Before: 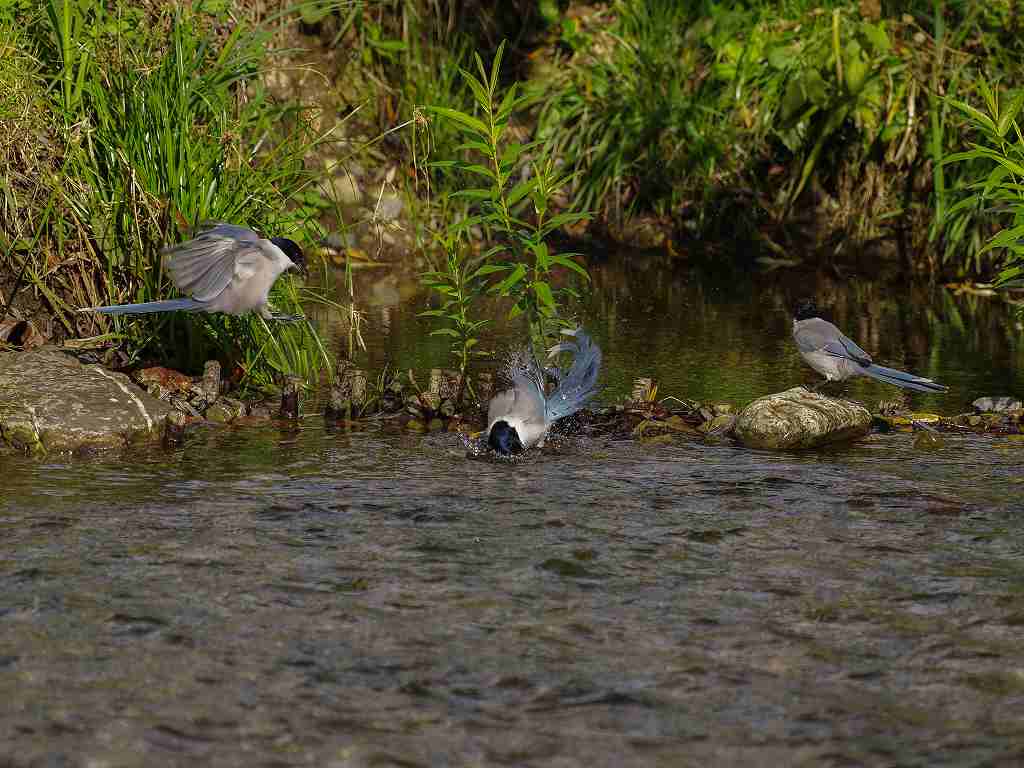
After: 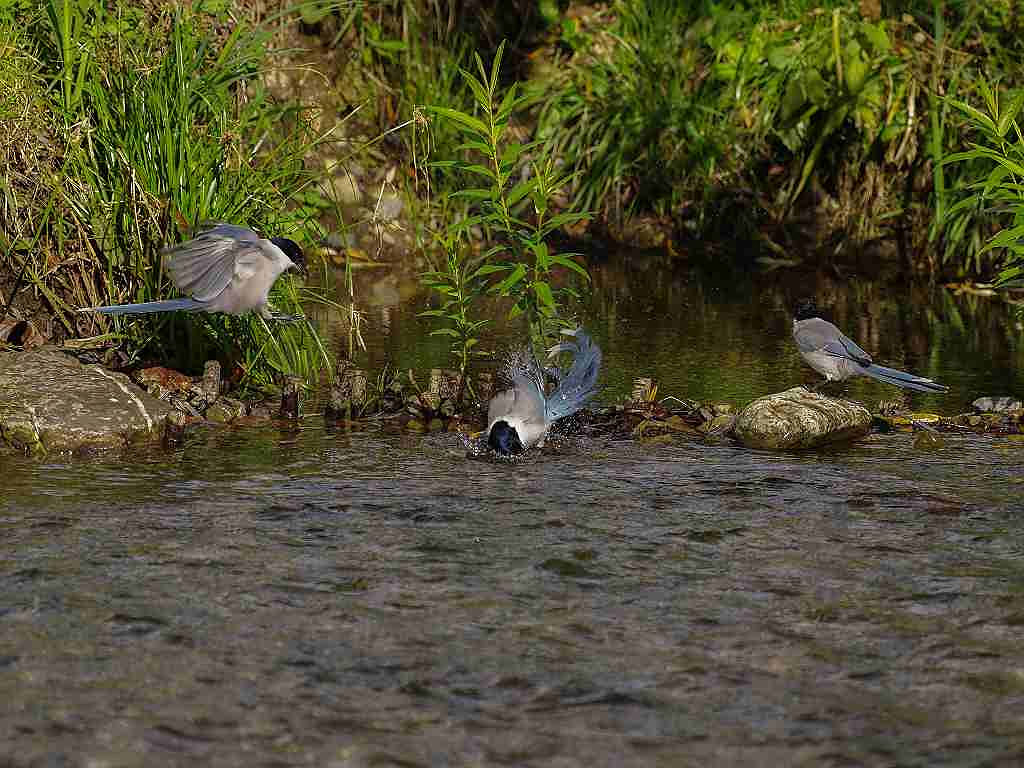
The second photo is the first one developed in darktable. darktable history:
sharpen: radius 1.033
